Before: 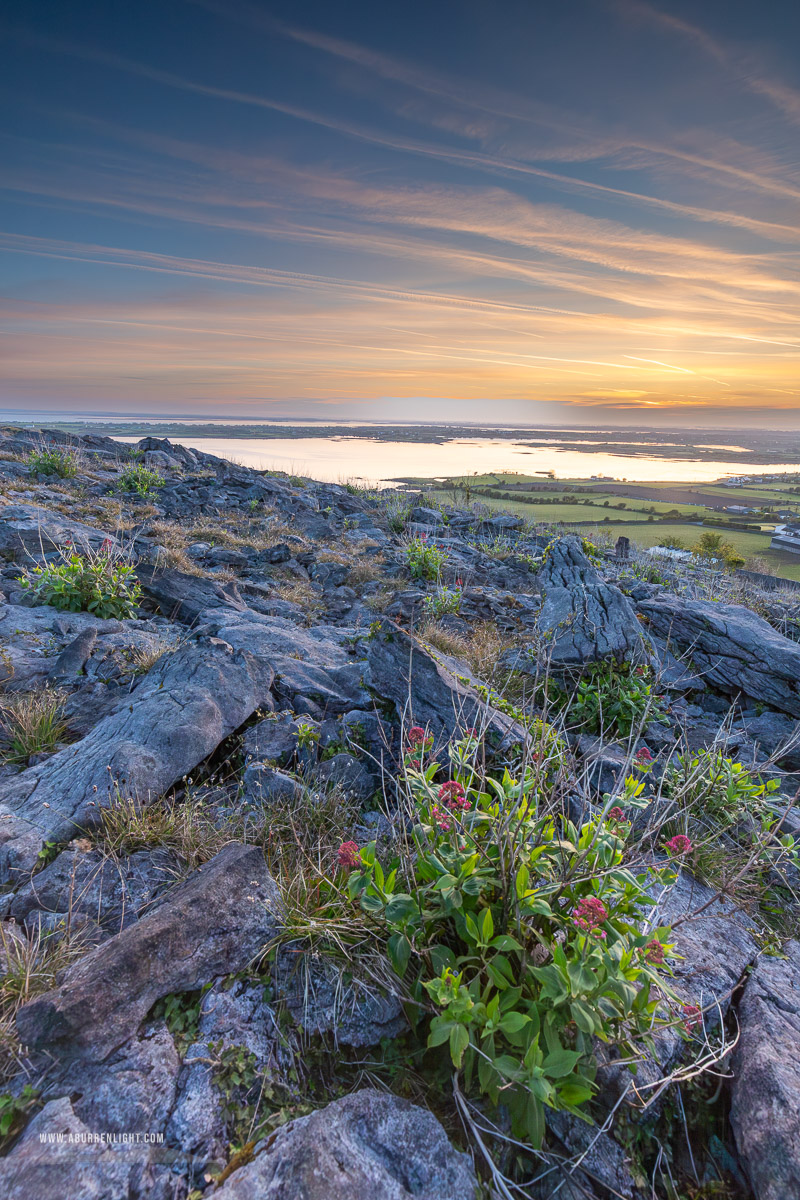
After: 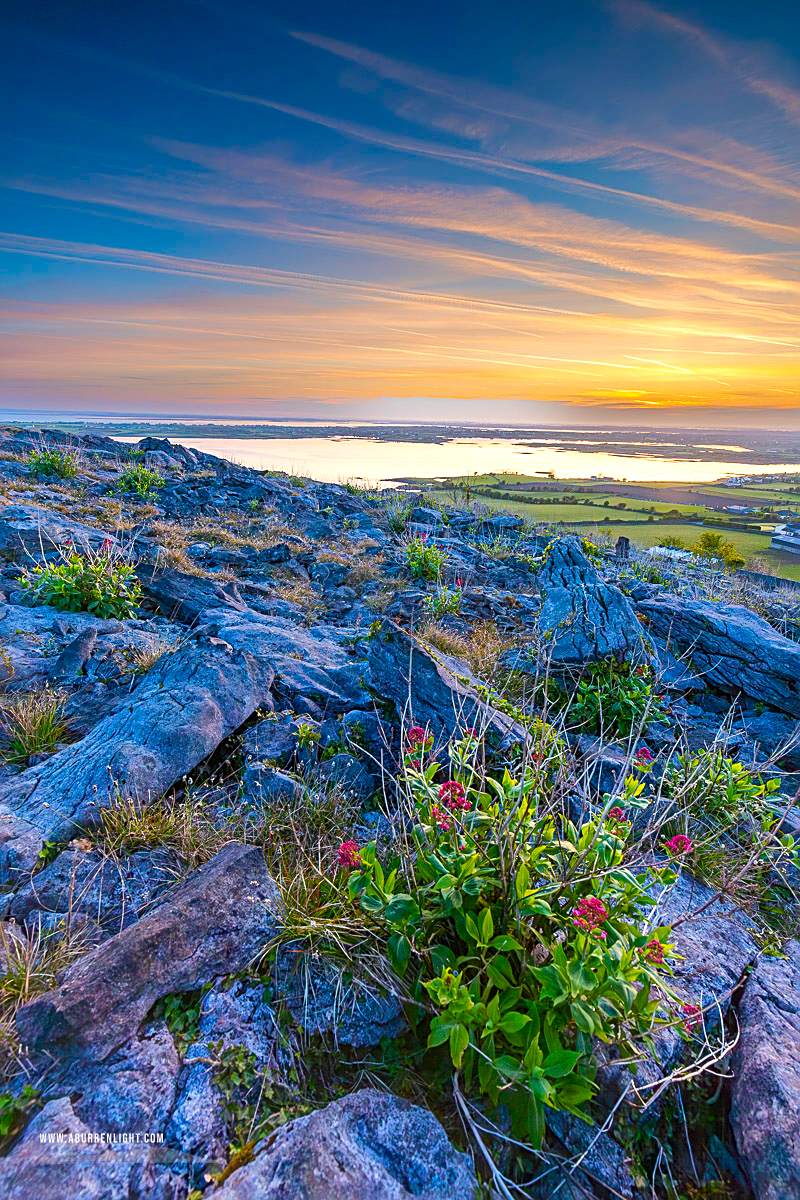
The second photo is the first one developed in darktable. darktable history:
color balance rgb: shadows lift › chroma 2.029%, shadows lift › hue 222.14°, linear chroma grading › global chroma 8.727%, perceptual saturation grading › global saturation 23.668%, perceptual saturation grading › highlights -24.628%, perceptual saturation grading › mid-tones 24.425%, perceptual saturation grading › shadows 39.847%, perceptual brilliance grading › highlights 6.964%, perceptual brilliance grading › mid-tones 16.819%, perceptual brilliance grading › shadows -5.335%, global vibrance 41.919%
exposure: exposure -0.064 EV, compensate highlight preservation false
sharpen: on, module defaults
